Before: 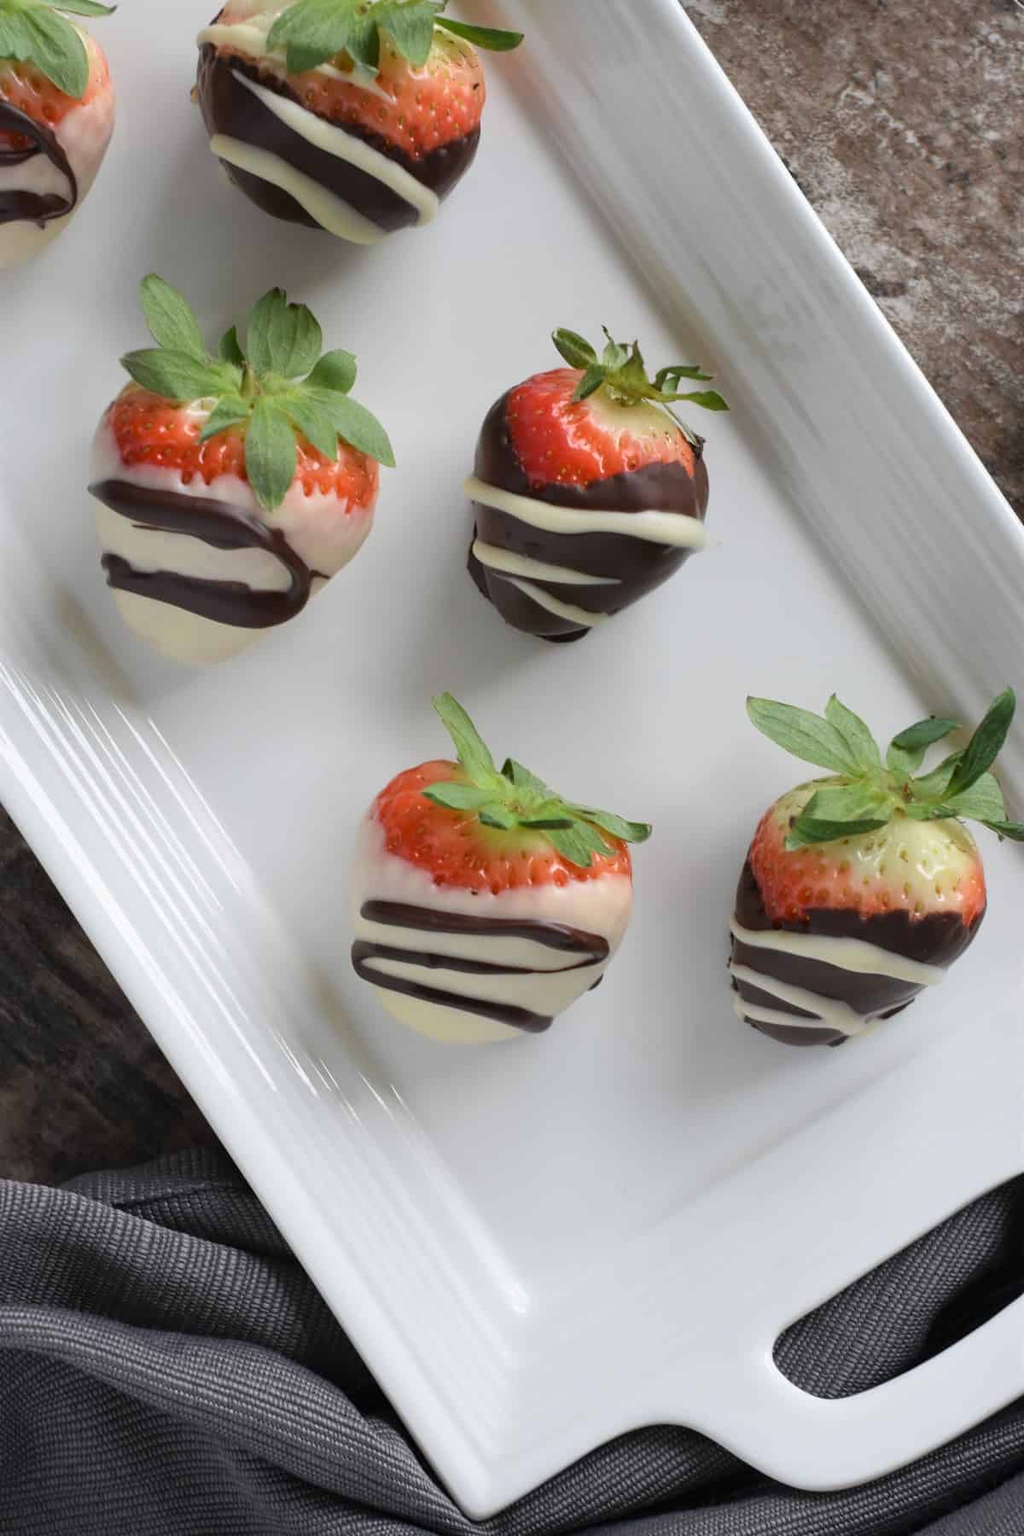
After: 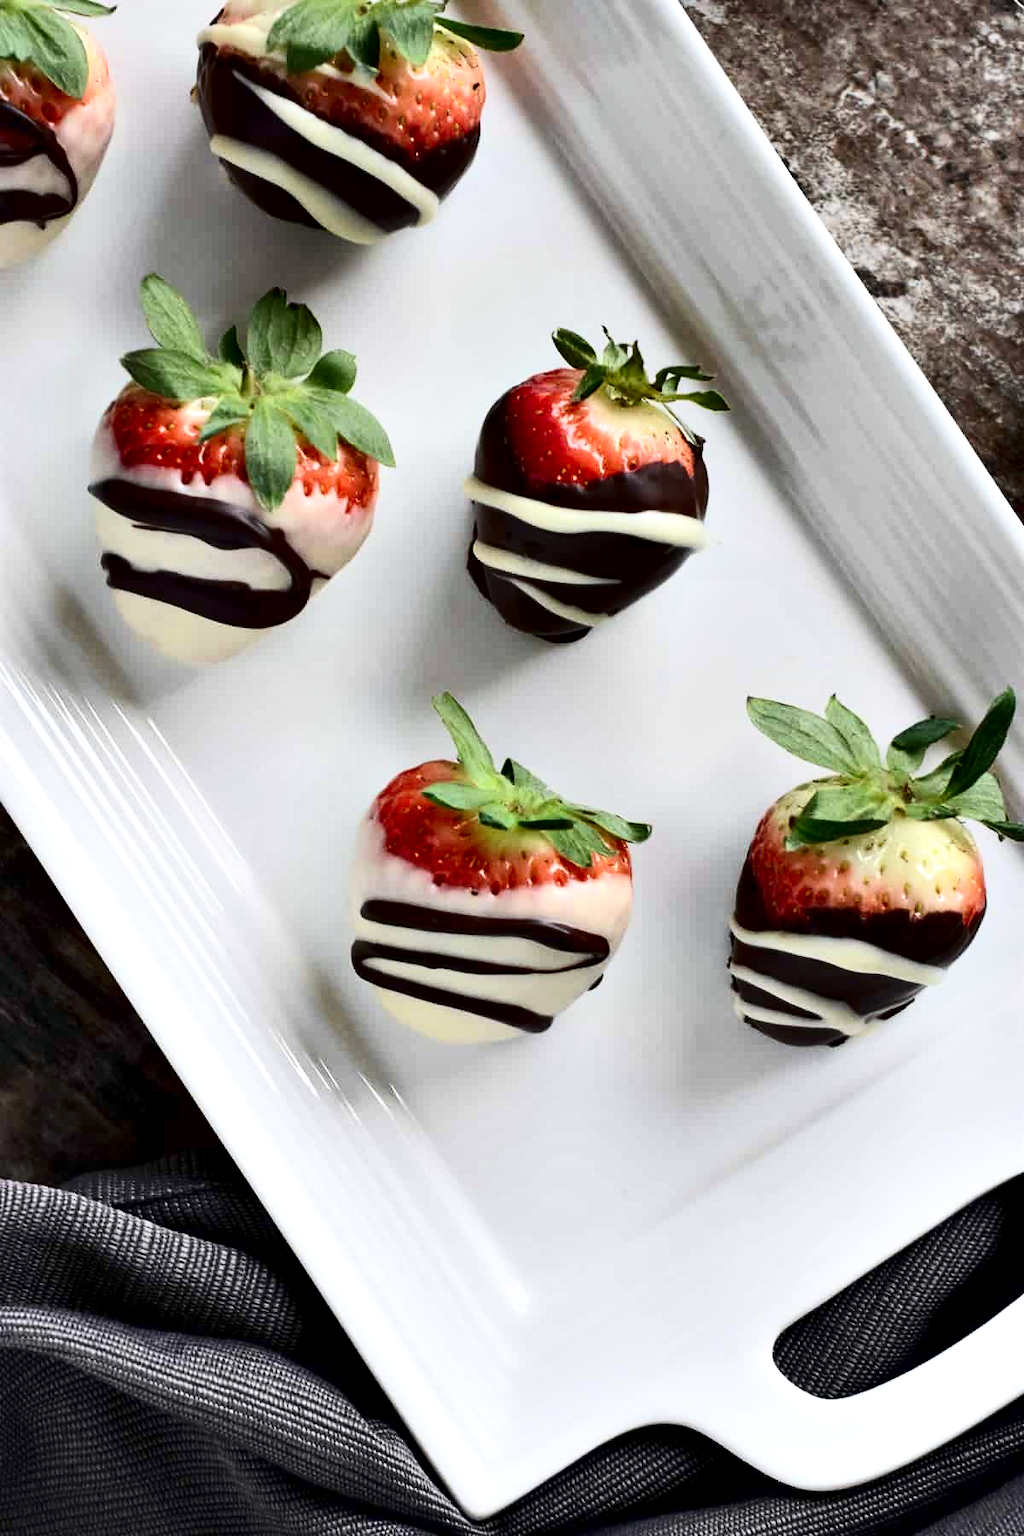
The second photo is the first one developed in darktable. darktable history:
contrast equalizer: octaves 7, y [[0.6 ×6], [0.55 ×6], [0 ×6], [0 ×6], [0 ×6]]
contrast brightness saturation: contrast 0.29
